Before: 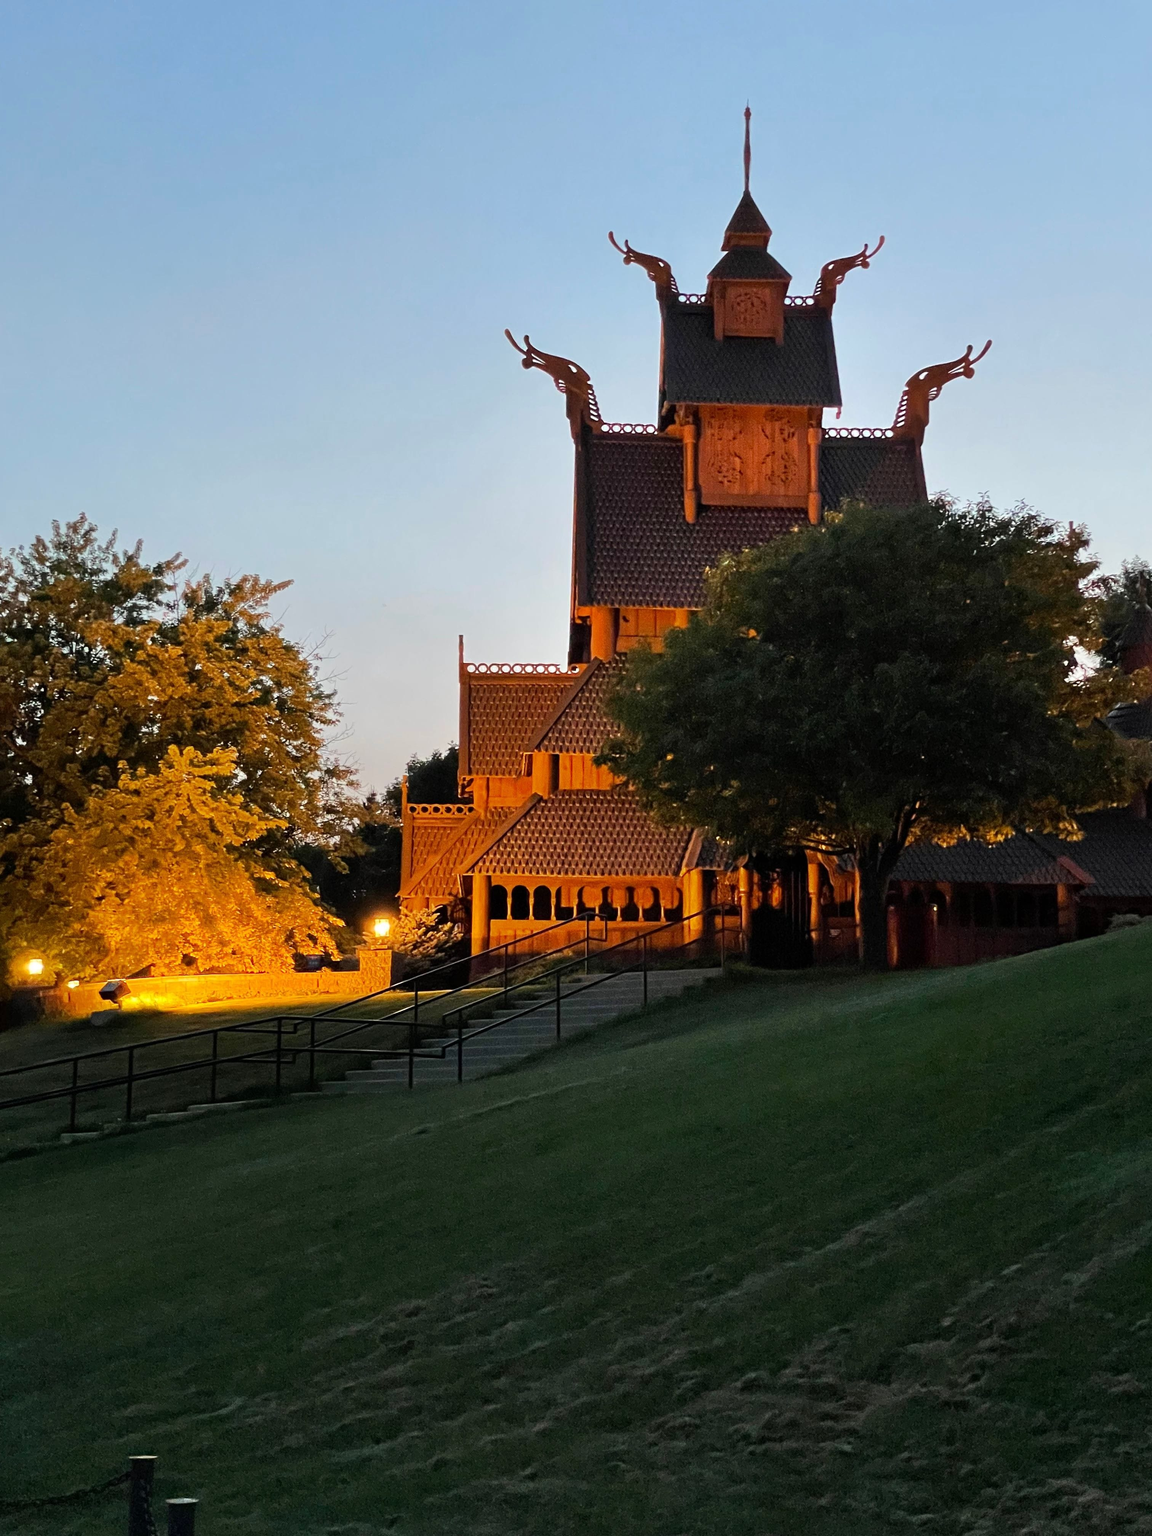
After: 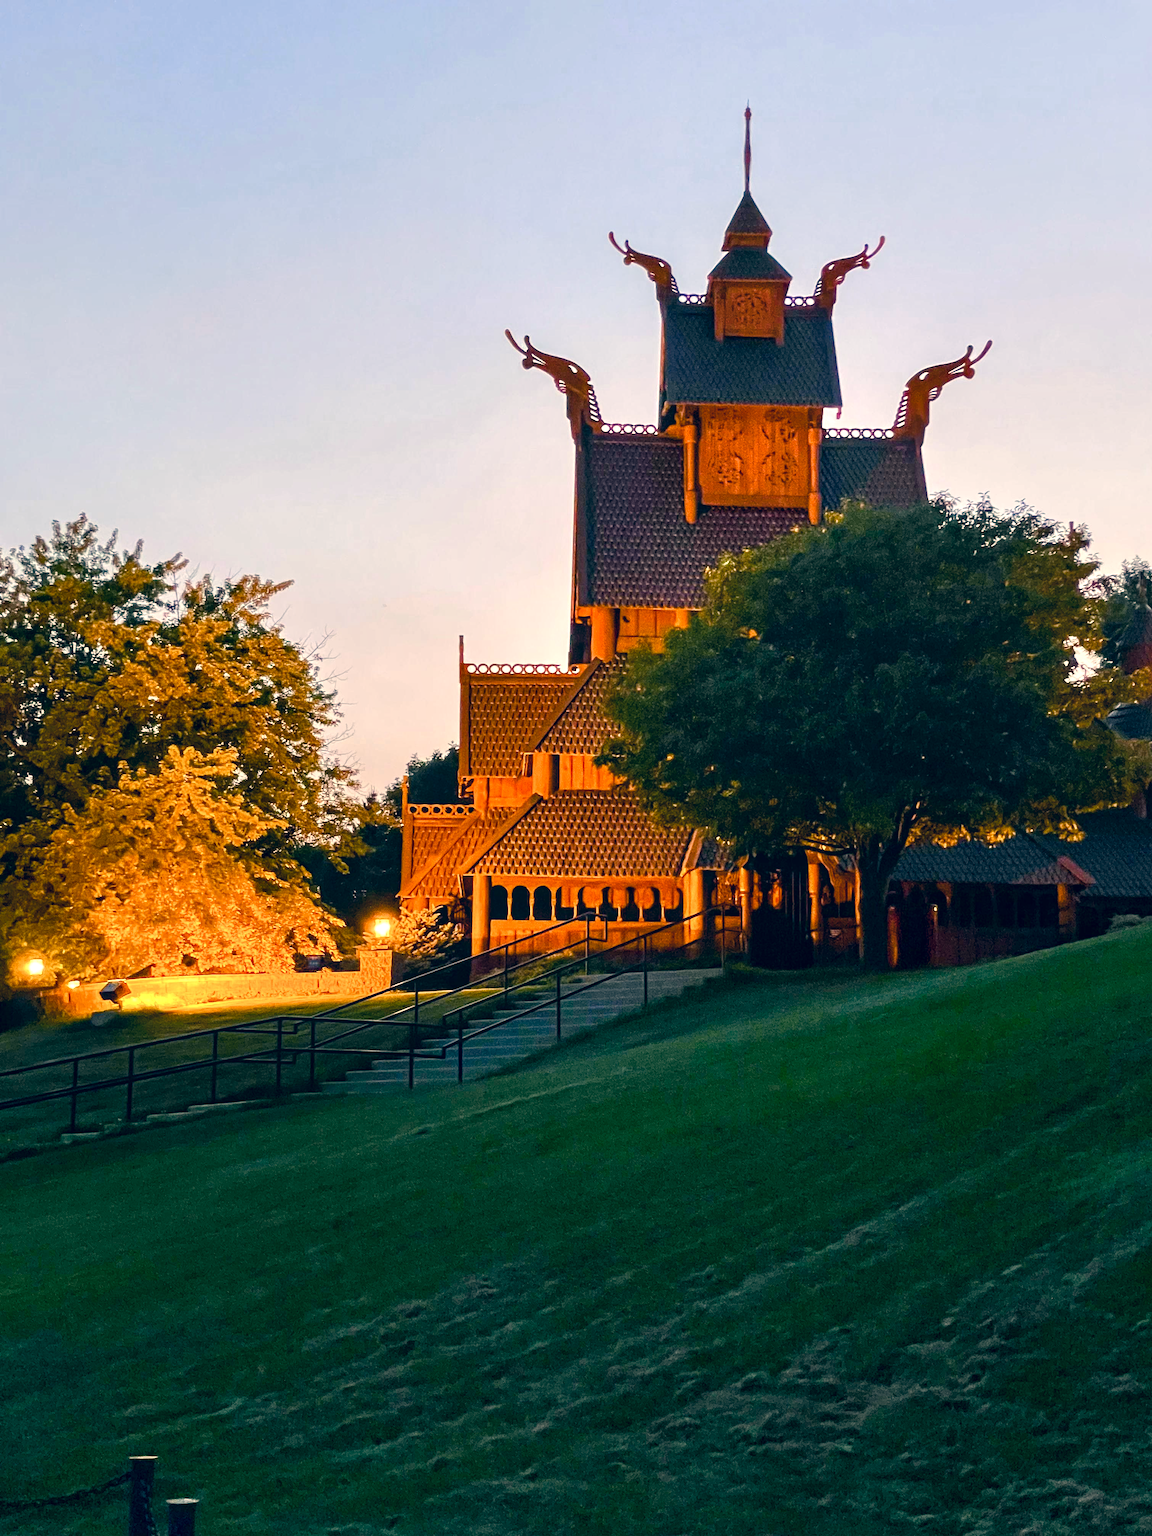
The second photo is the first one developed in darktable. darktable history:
color balance rgb: shadows lift › luminance -5.127%, shadows lift › chroma 1.241%, shadows lift › hue 218.12°, perceptual saturation grading › global saturation 24.787%, perceptual saturation grading › highlights -51.043%, perceptual saturation grading › mid-tones 19.472%, perceptual saturation grading › shadows 61.252%, global vibrance 20%
local contrast: on, module defaults
exposure: black level correction 0, exposure 0.5 EV, compensate exposure bias true, compensate highlight preservation false
color correction: highlights a* 10.26, highlights b* 13.89, shadows a* -10.37, shadows b* -14.87
